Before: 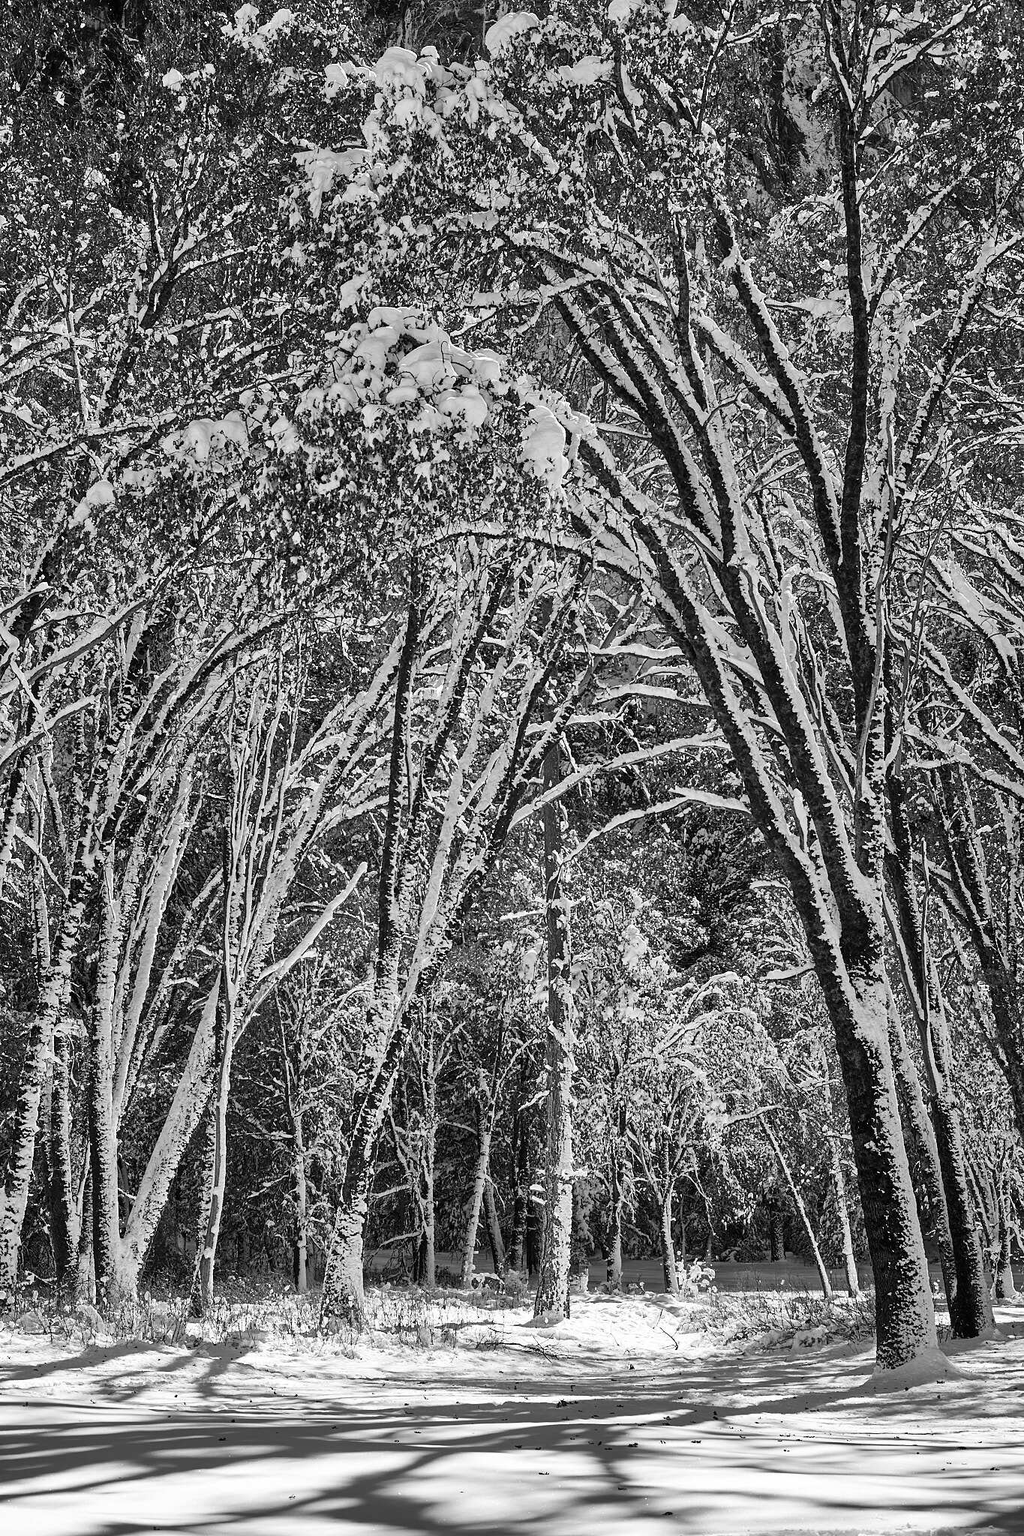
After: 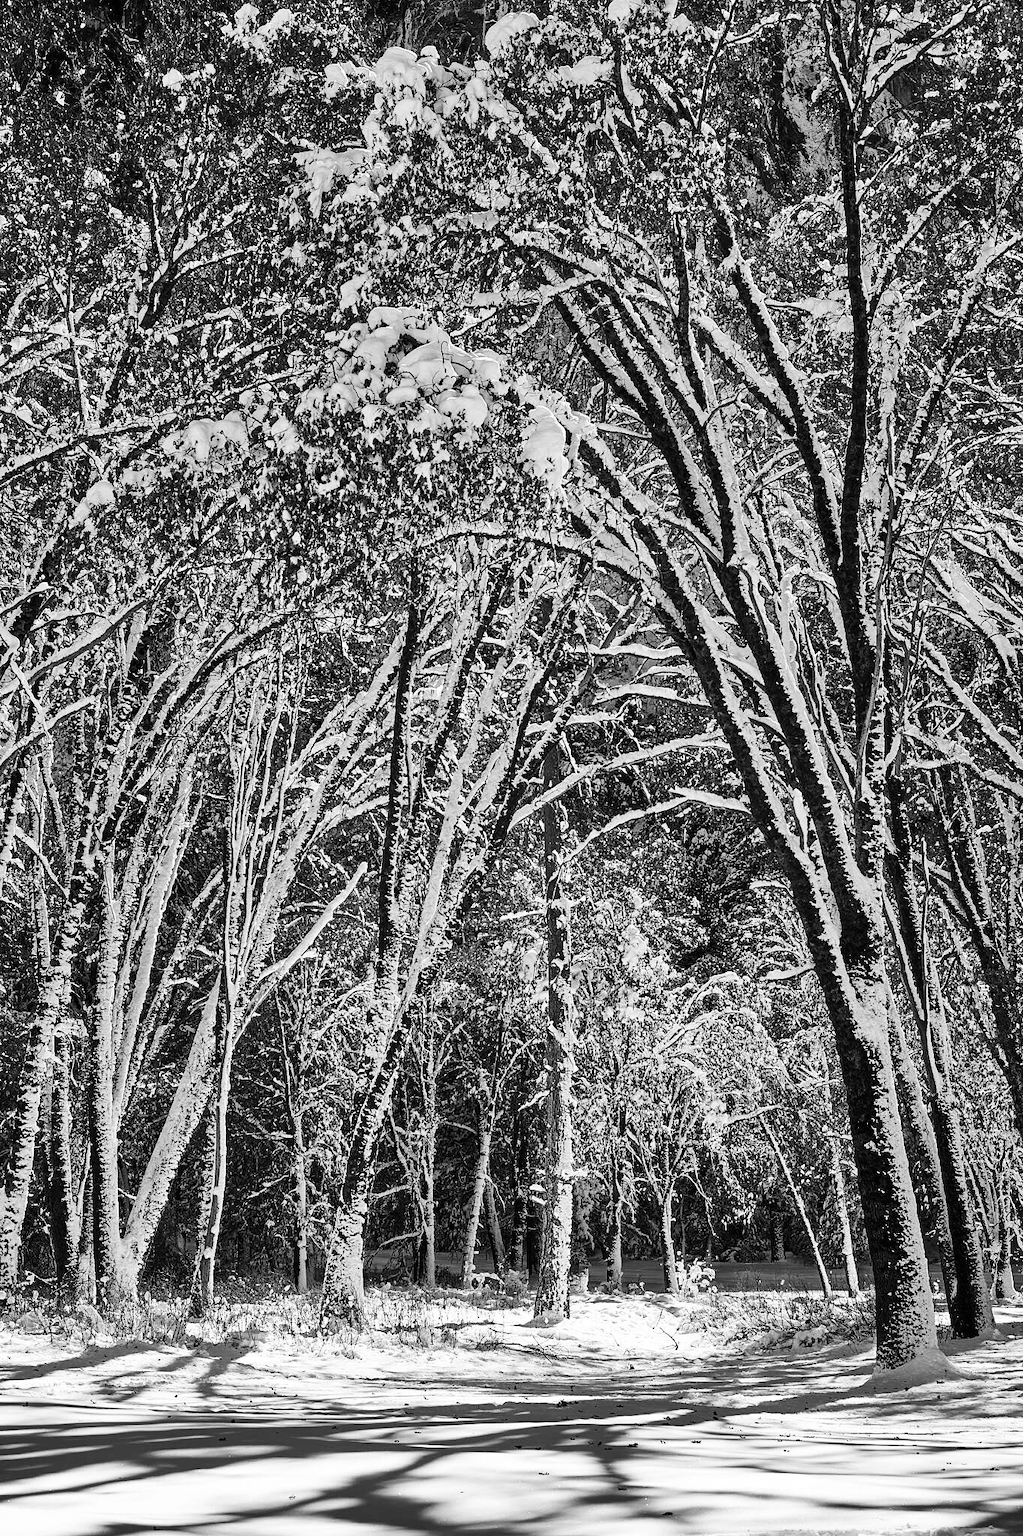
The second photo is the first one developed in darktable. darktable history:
contrast brightness saturation: contrast 0.22
velvia: on, module defaults
